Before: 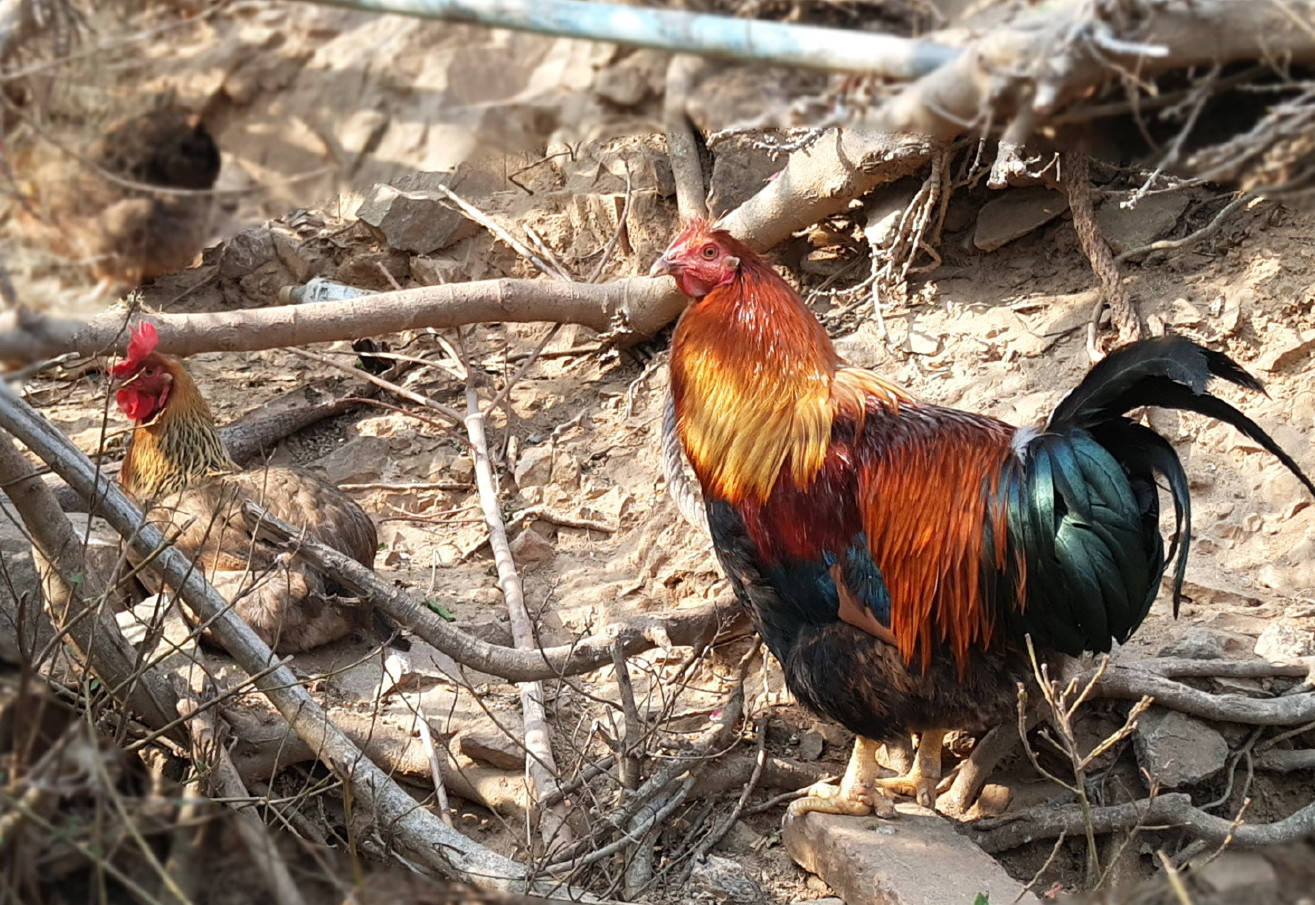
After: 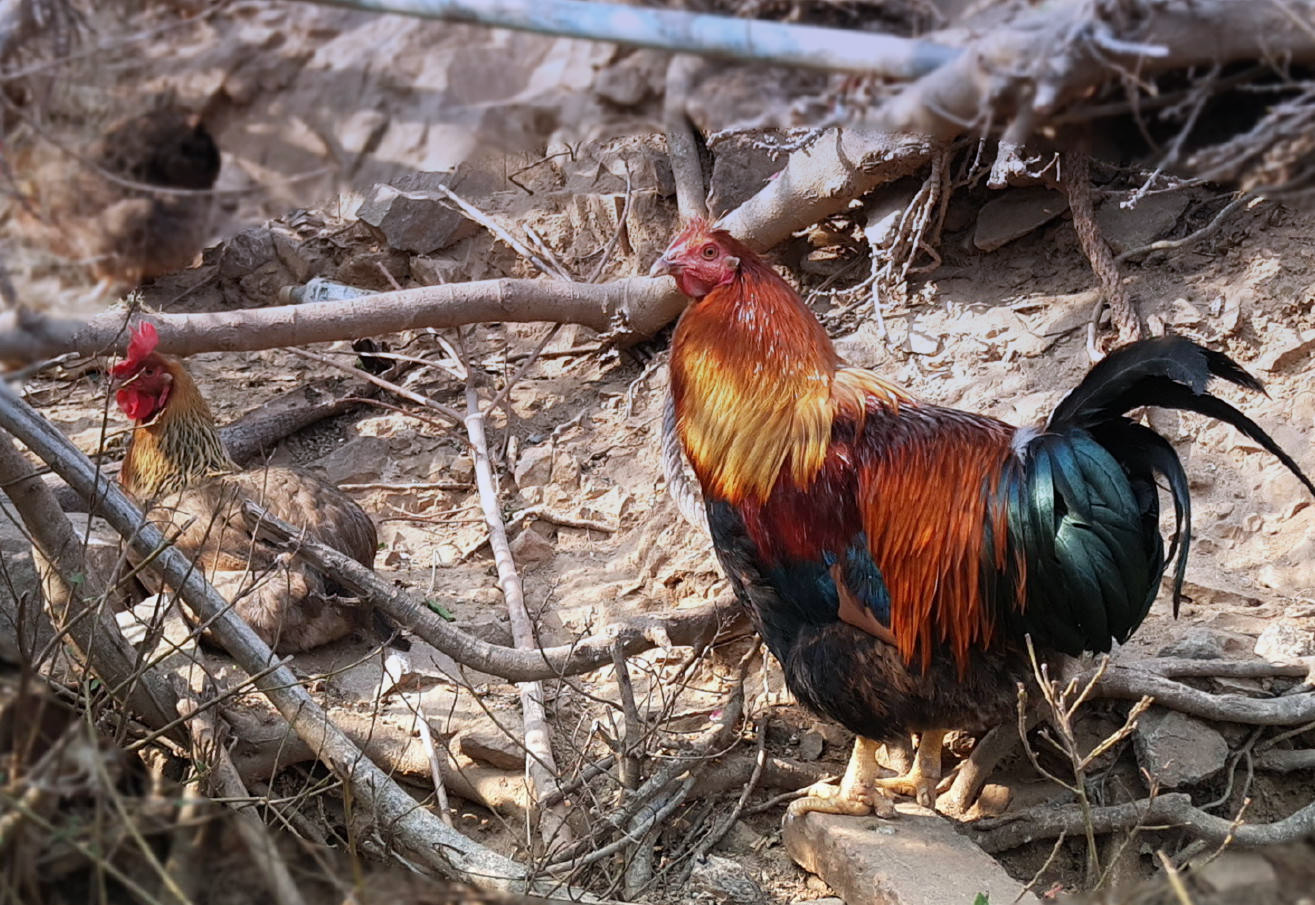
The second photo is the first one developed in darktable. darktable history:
graduated density: hue 238.83°, saturation 50%
shadows and highlights: shadows -21.3, highlights 100, soften with gaussian
